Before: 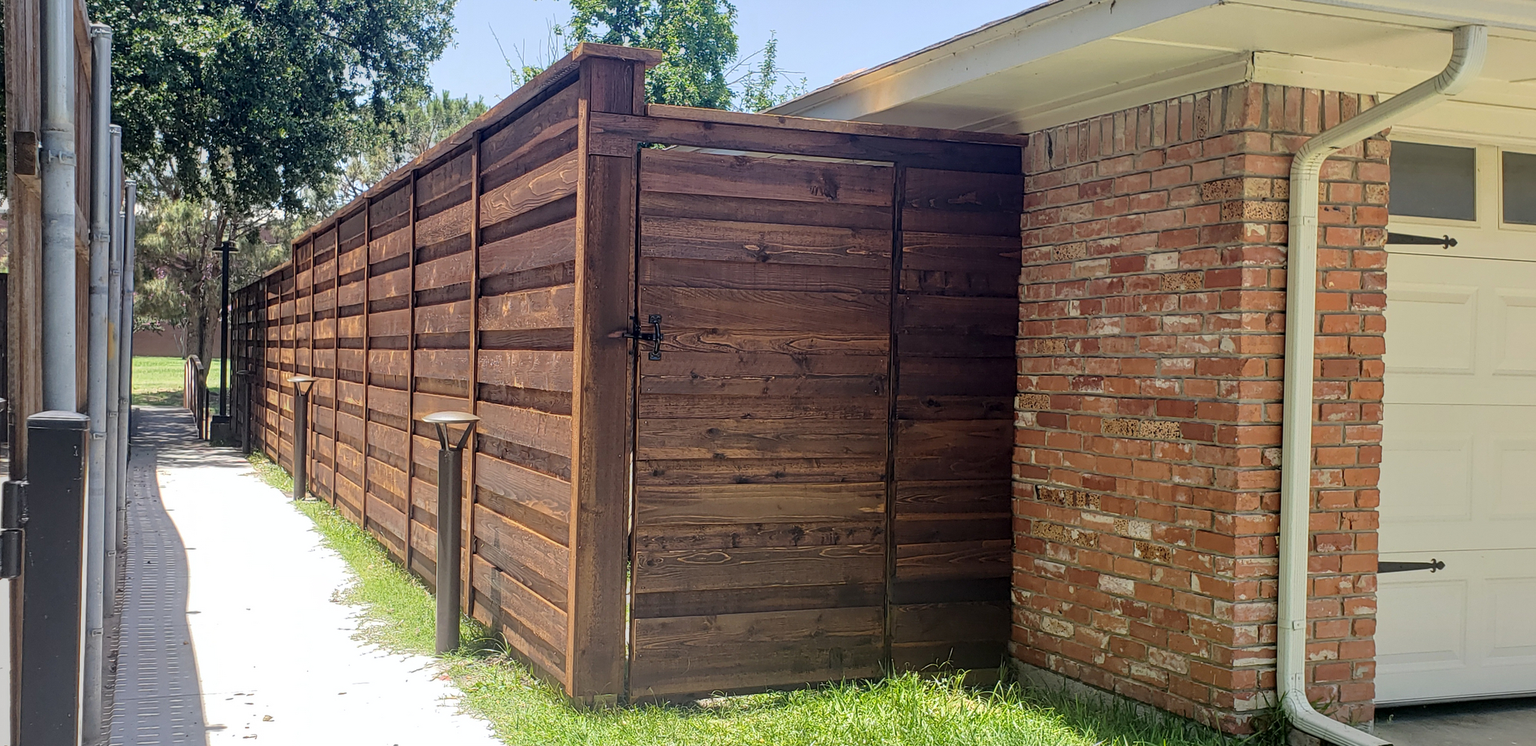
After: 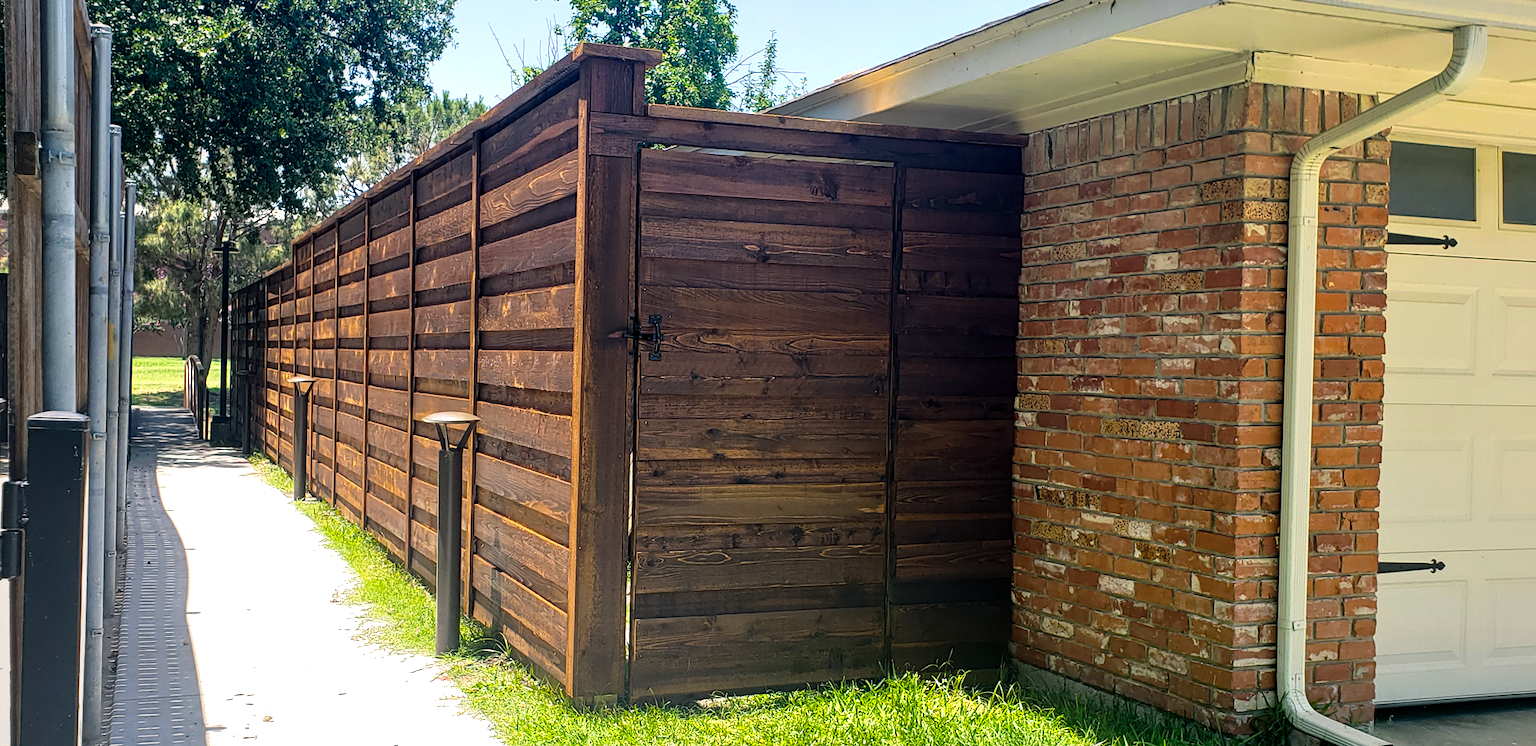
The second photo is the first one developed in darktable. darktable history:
color balance rgb: power › luminance -7.685%, power › chroma 1.1%, power › hue 216.08°, highlights gain › chroma 2.066%, highlights gain › hue 62.9°, perceptual saturation grading › global saturation 40.49%, perceptual brilliance grading › global brilliance 14.586%, perceptual brilliance grading › shadows -34.584%
